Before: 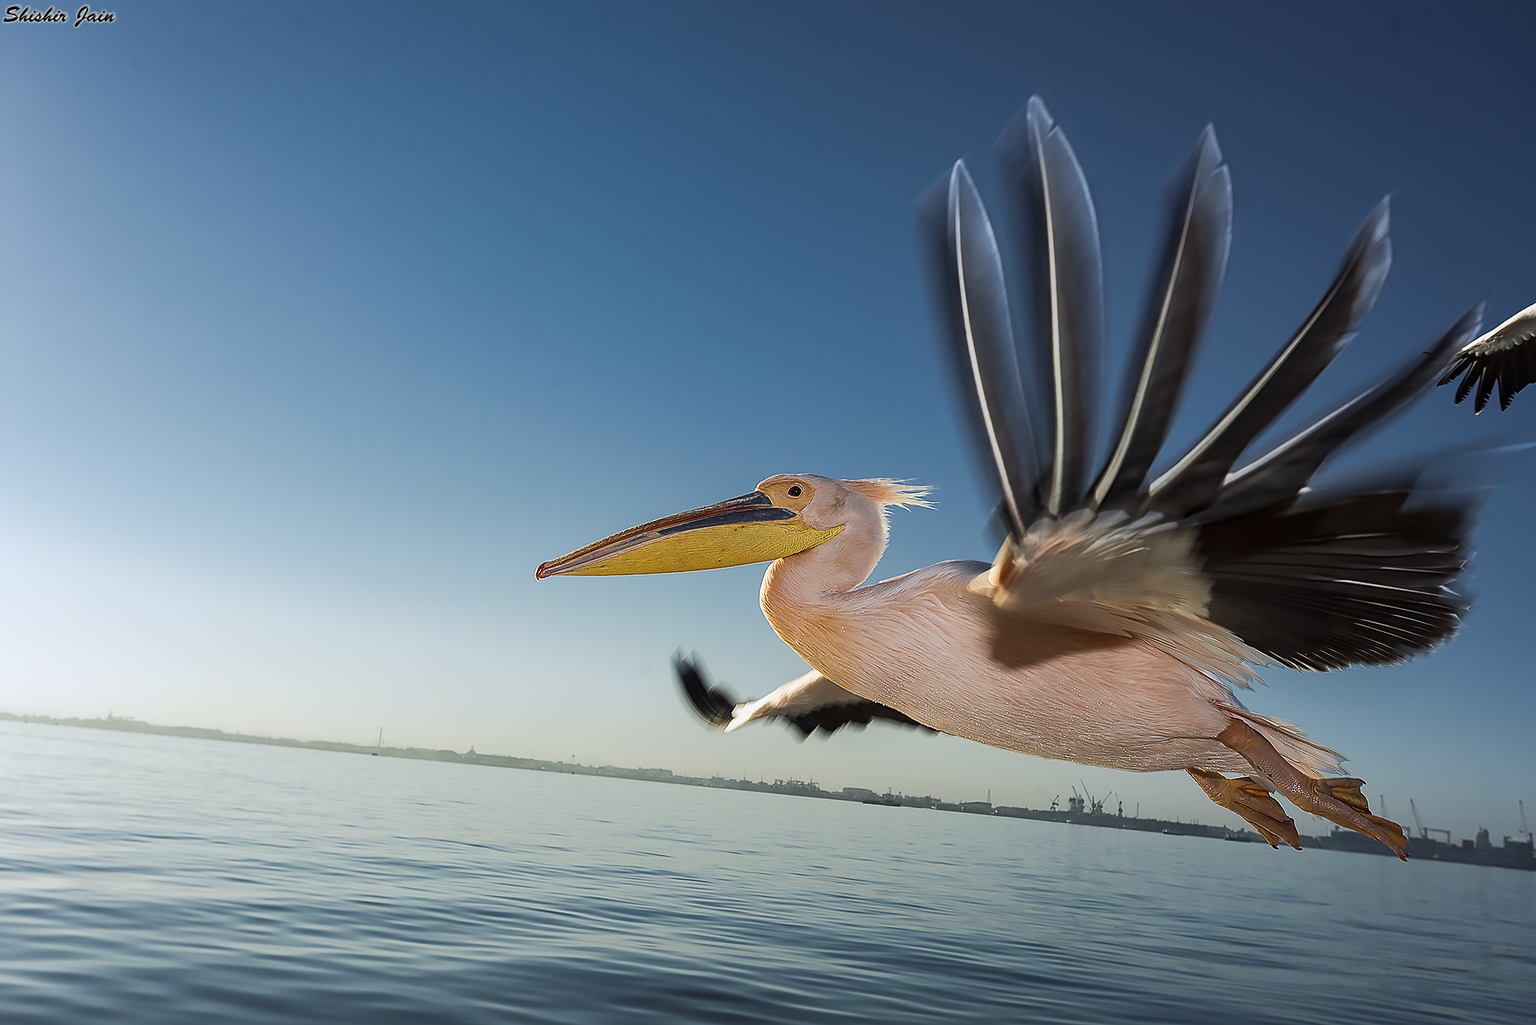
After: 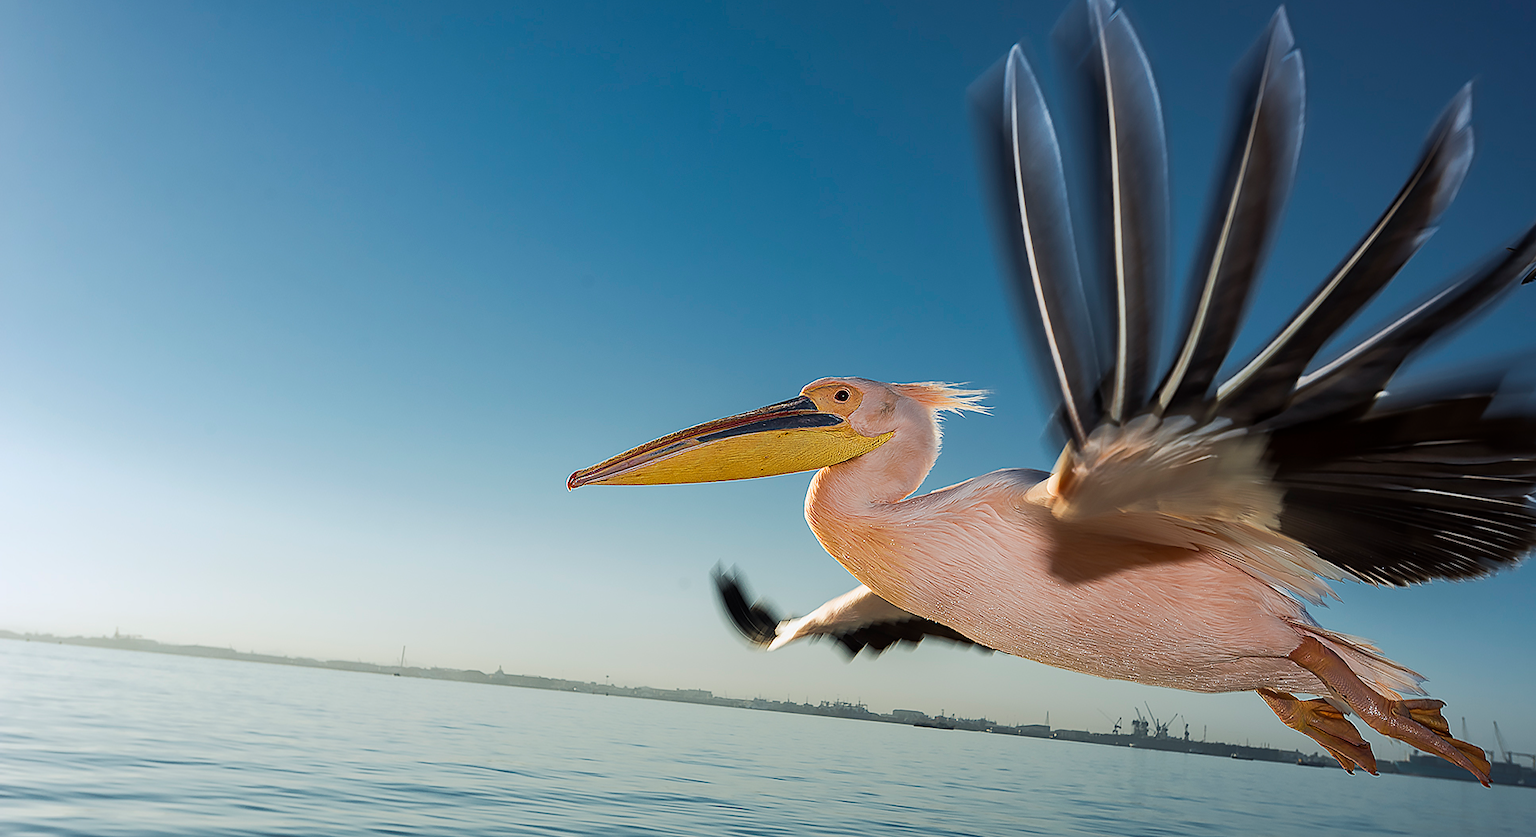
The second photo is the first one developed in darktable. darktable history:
crop and rotate: angle 0.026°, top 11.502%, right 5.462%, bottom 11.266%
